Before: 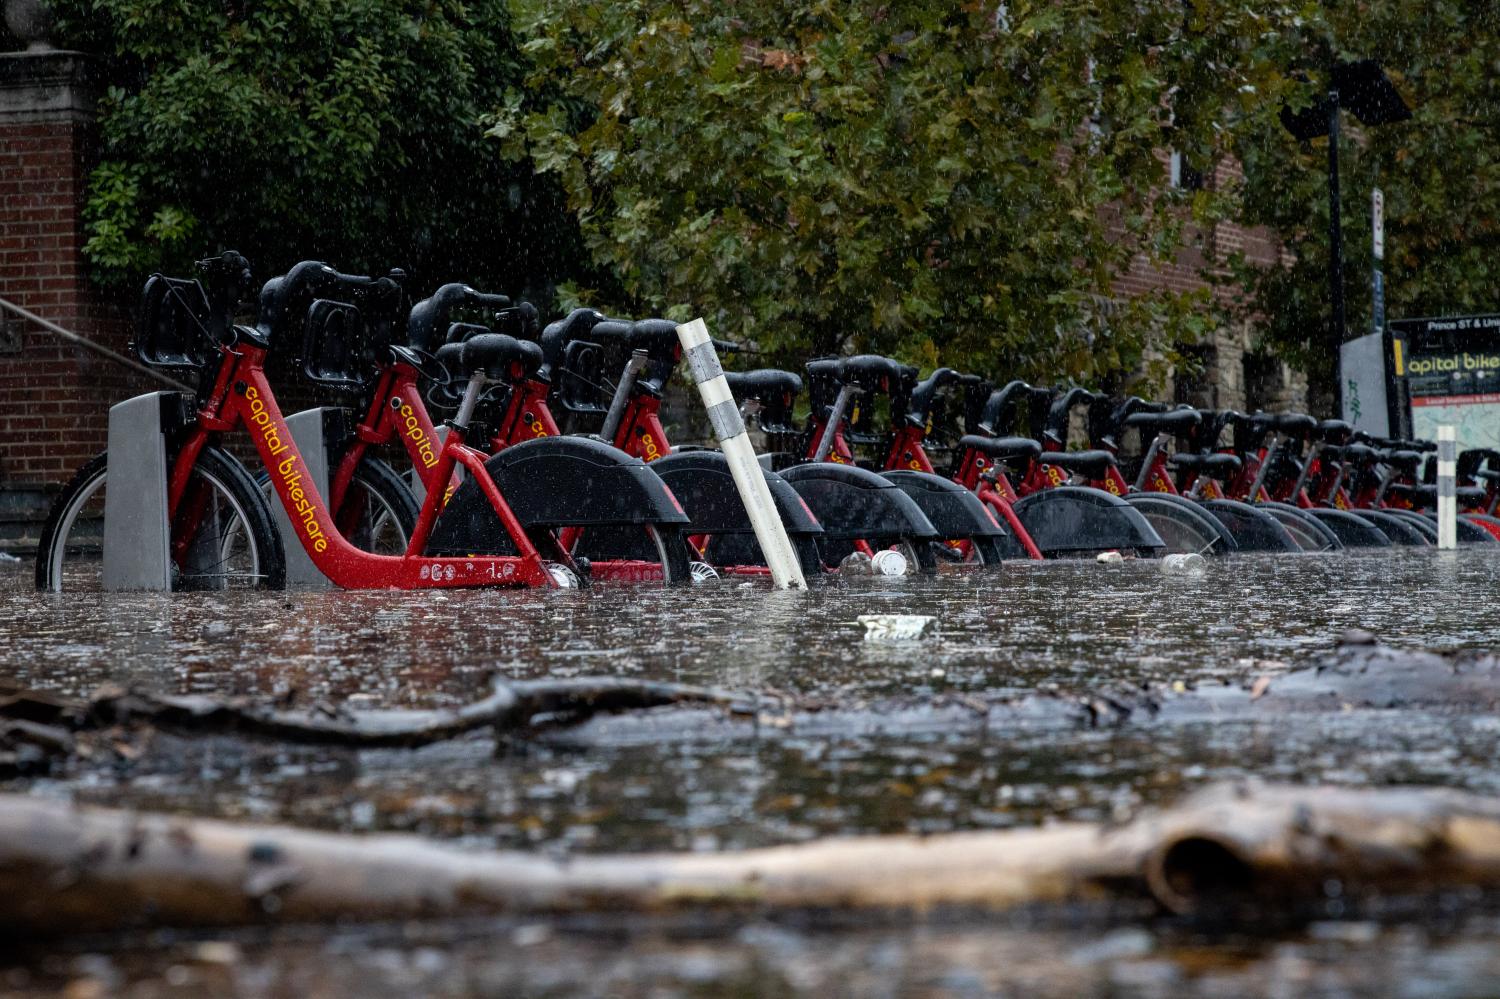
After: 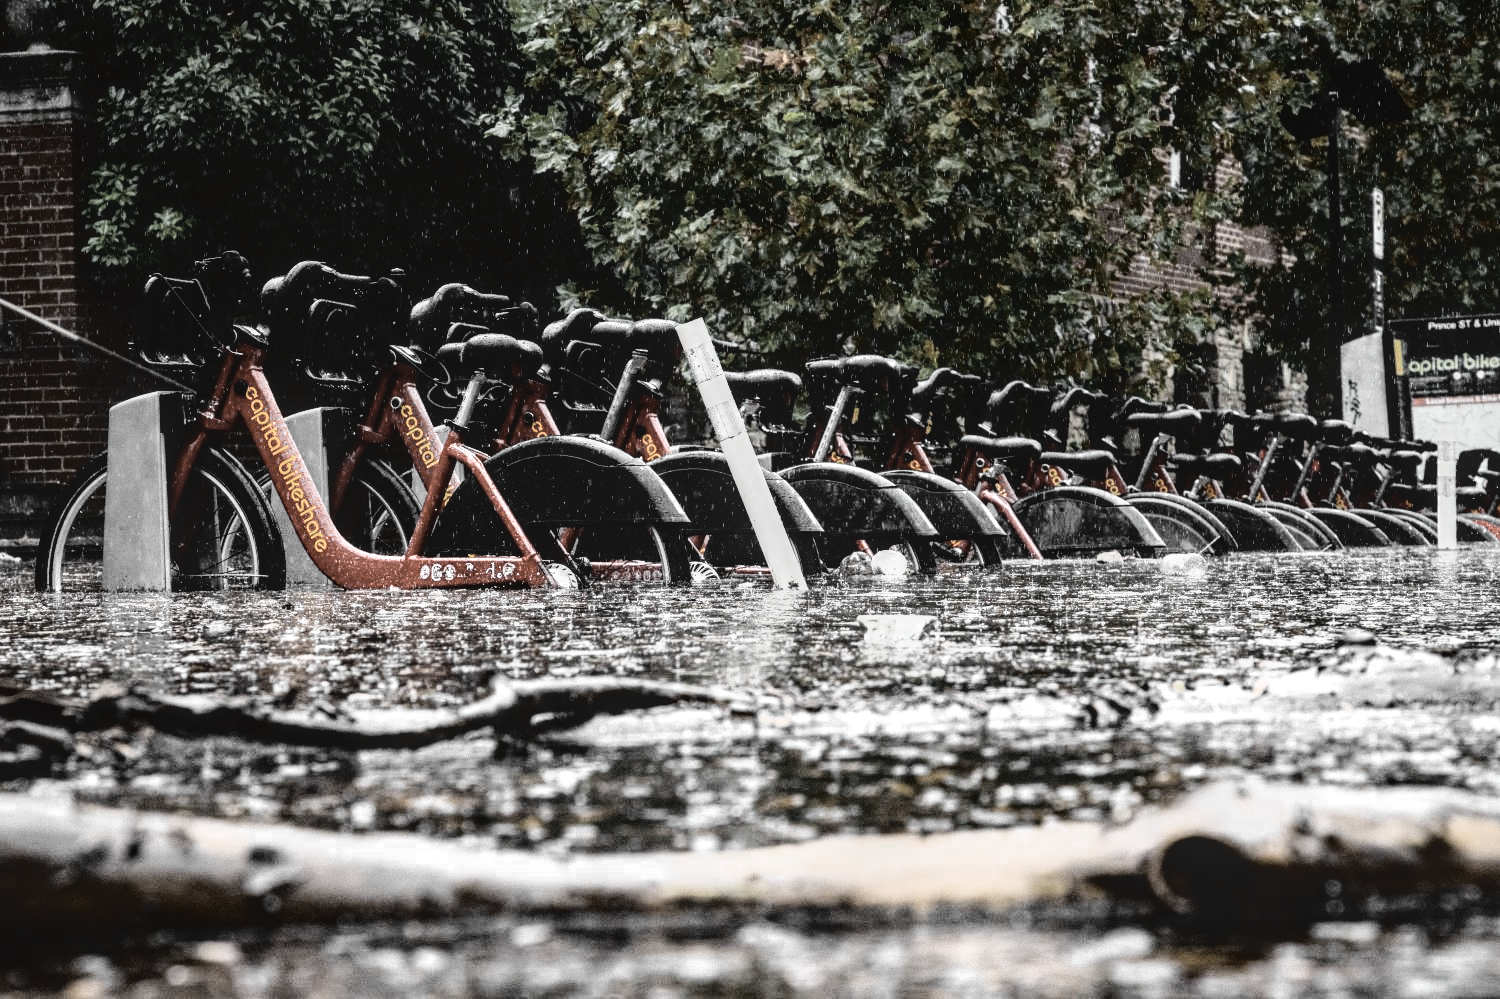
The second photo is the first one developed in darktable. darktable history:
color zones: curves: ch0 [(0, 0.613) (0.01, 0.613) (0.245, 0.448) (0.498, 0.529) (0.642, 0.665) (0.879, 0.777) (0.99, 0.613)]; ch1 [(0, 0.035) (0.121, 0.189) (0.259, 0.197) (0.415, 0.061) (0.589, 0.022) (0.732, 0.022) (0.857, 0.026) (0.991, 0.053)]
tone curve: curves: ch0 [(0, 0.049) (0.113, 0.084) (0.285, 0.301) (0.673, 0.796) (0.845, 0.932) (0.994, 0.971)]; ch1 [(0, 0) (0.456, 0.424) (0.498, 0.5) (0.57, 0.557) (0.631, 0.635) (1, 1)]; ch2 [(0, 0) (0.395, 0.398) (0.44, 0.456) (0.502, 0.507) (0.55, 0.559) (0.67, 0.702) (1, 1)], color space Lab, independent channels, preserve colors none
base curve: curves: ch0 [(0, 0) (0.028, 0.03) (0.121, 0.232) (0.46, 0.748) (0.859, 0.968) (1, 1)]
local contrast: on, module defaults
